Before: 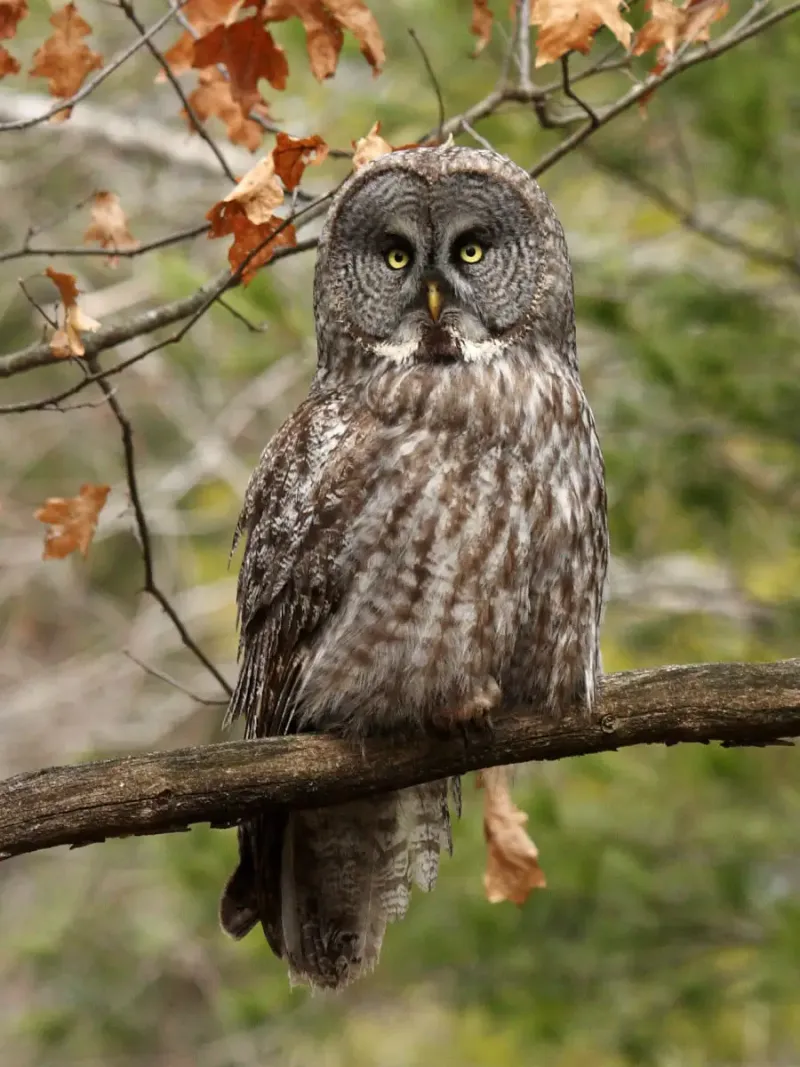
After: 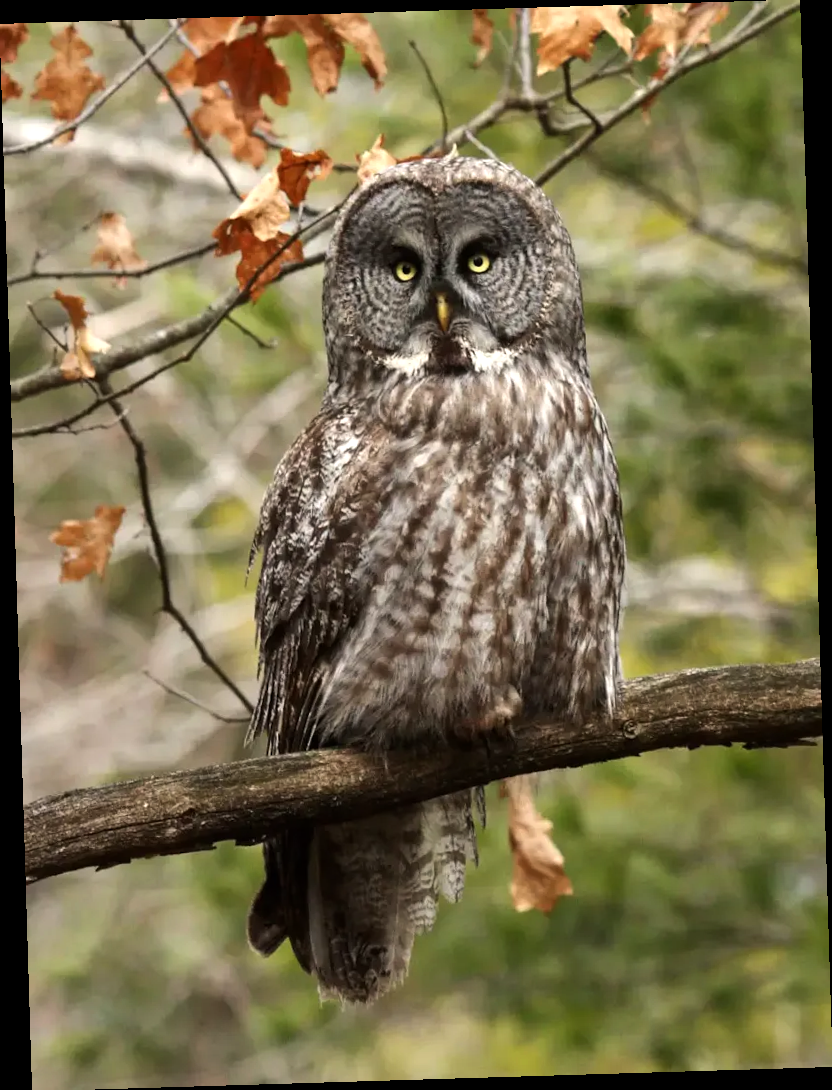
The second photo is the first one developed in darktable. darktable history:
rotate and perspective: rotation -1.75°, automatic cropping off
tone equalizer: -8 EV -0.417 EV, -7 EV -0.389 EV, -6 EV -0.333 EV, -5 EV -0.222 EV, -3 EV 0.222 EV, -2 EV 0.333 EV, -1 EV 0.389 EV, +0 EV 0.417 EV, edges refinement/feathering 500, mask exposure compensation -1.57 EV, preserve details no
